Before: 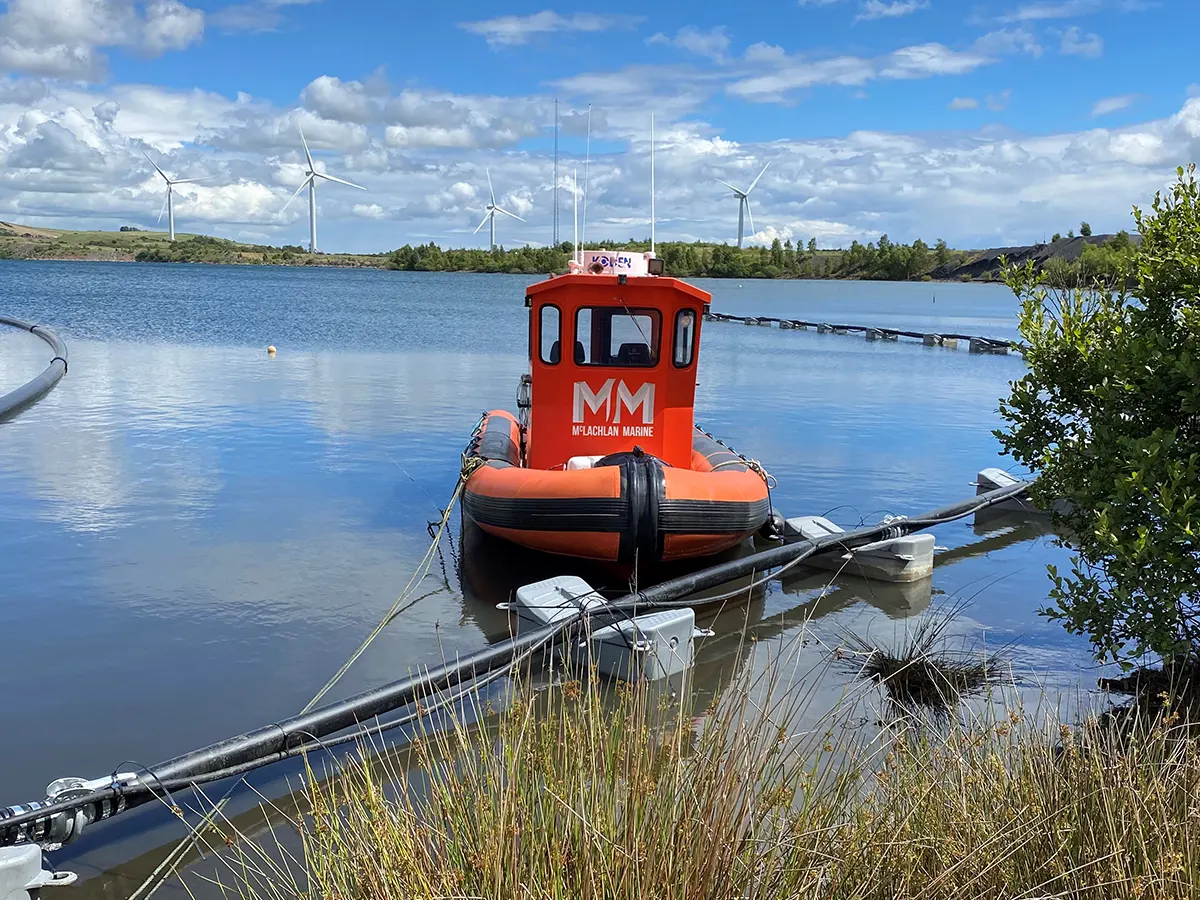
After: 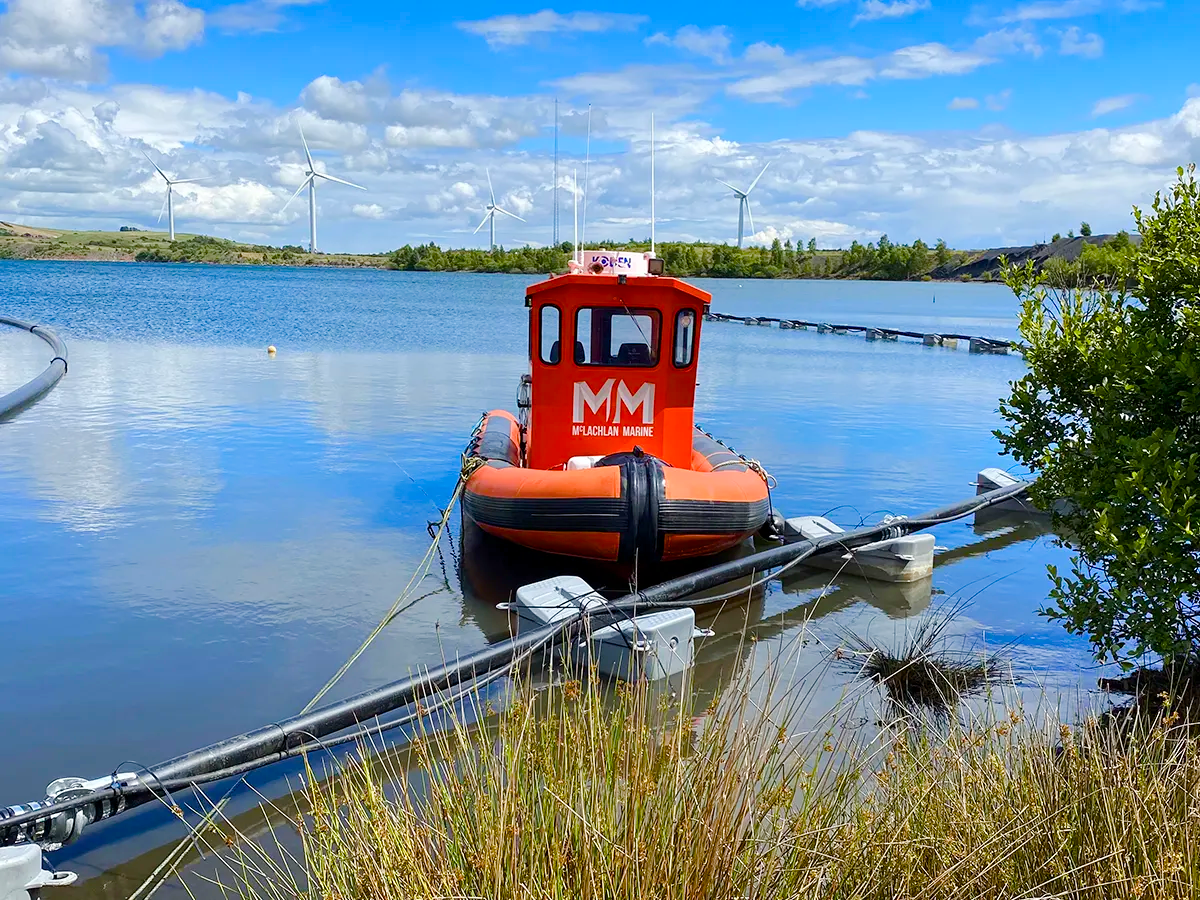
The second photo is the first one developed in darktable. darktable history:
shadows and highlights: shadows -30.15, highlights 30.11
color balance rgb: perceptual saturation grading › global saturation 20%, perceptual saturation grading › highlights -49.486%, perceptual saturation grading › shadows 24.568%, perceptual brilliance grading › mid-tones 10.91%, perceptual brilliance grading › shadows 14.664%, global vibrance 42.865%
